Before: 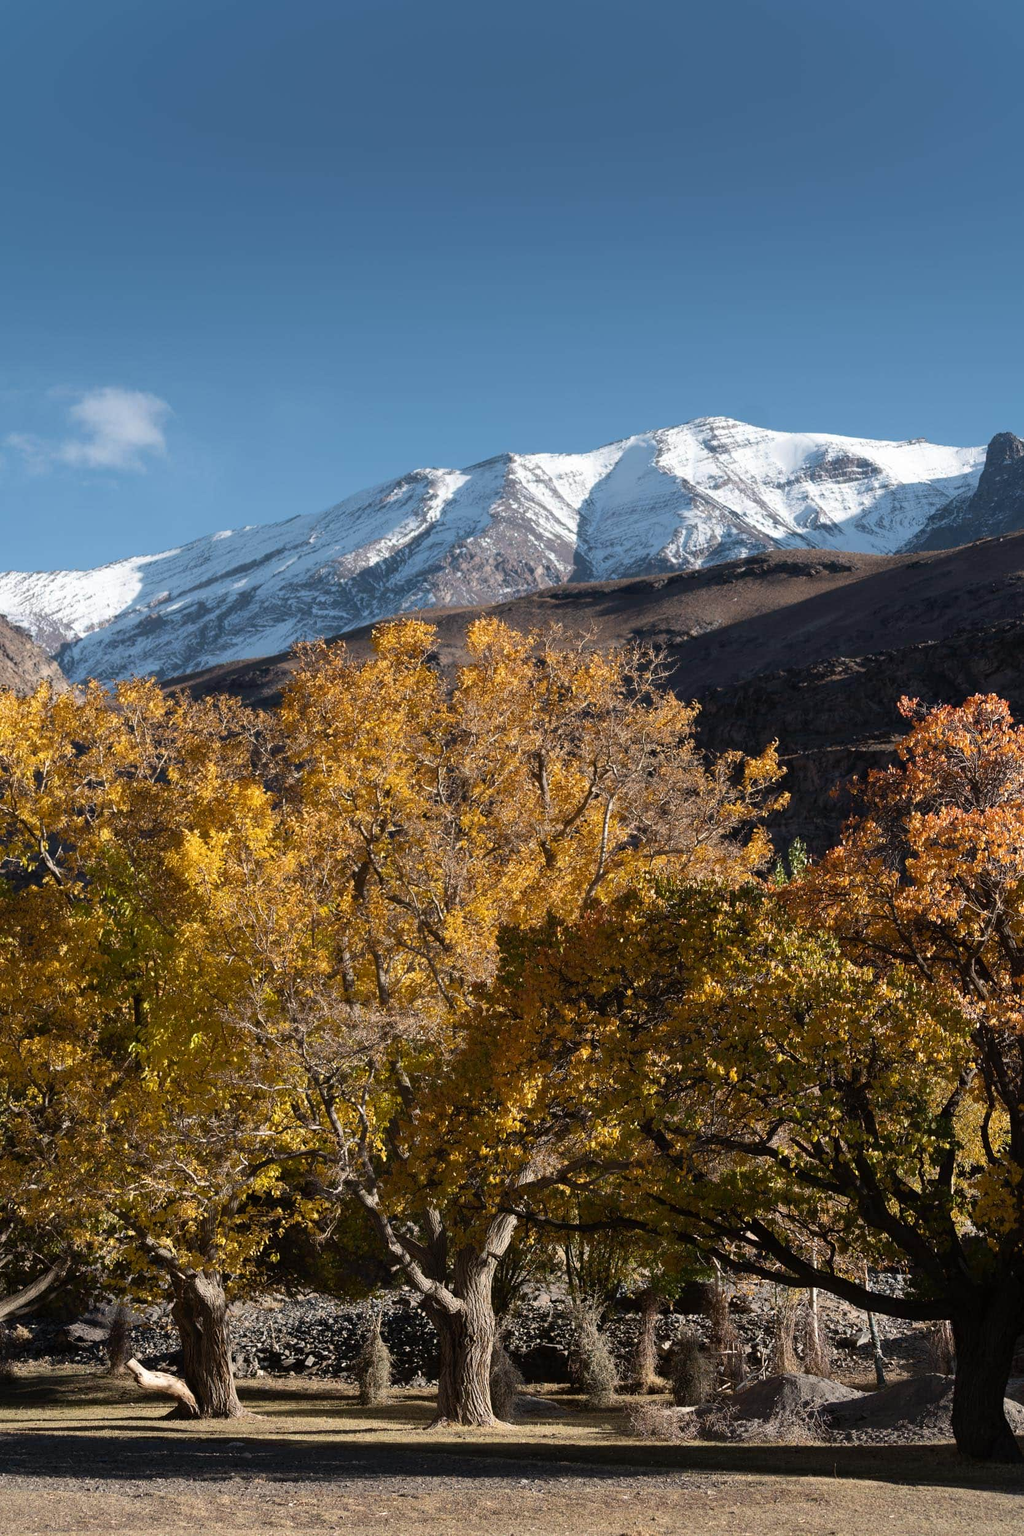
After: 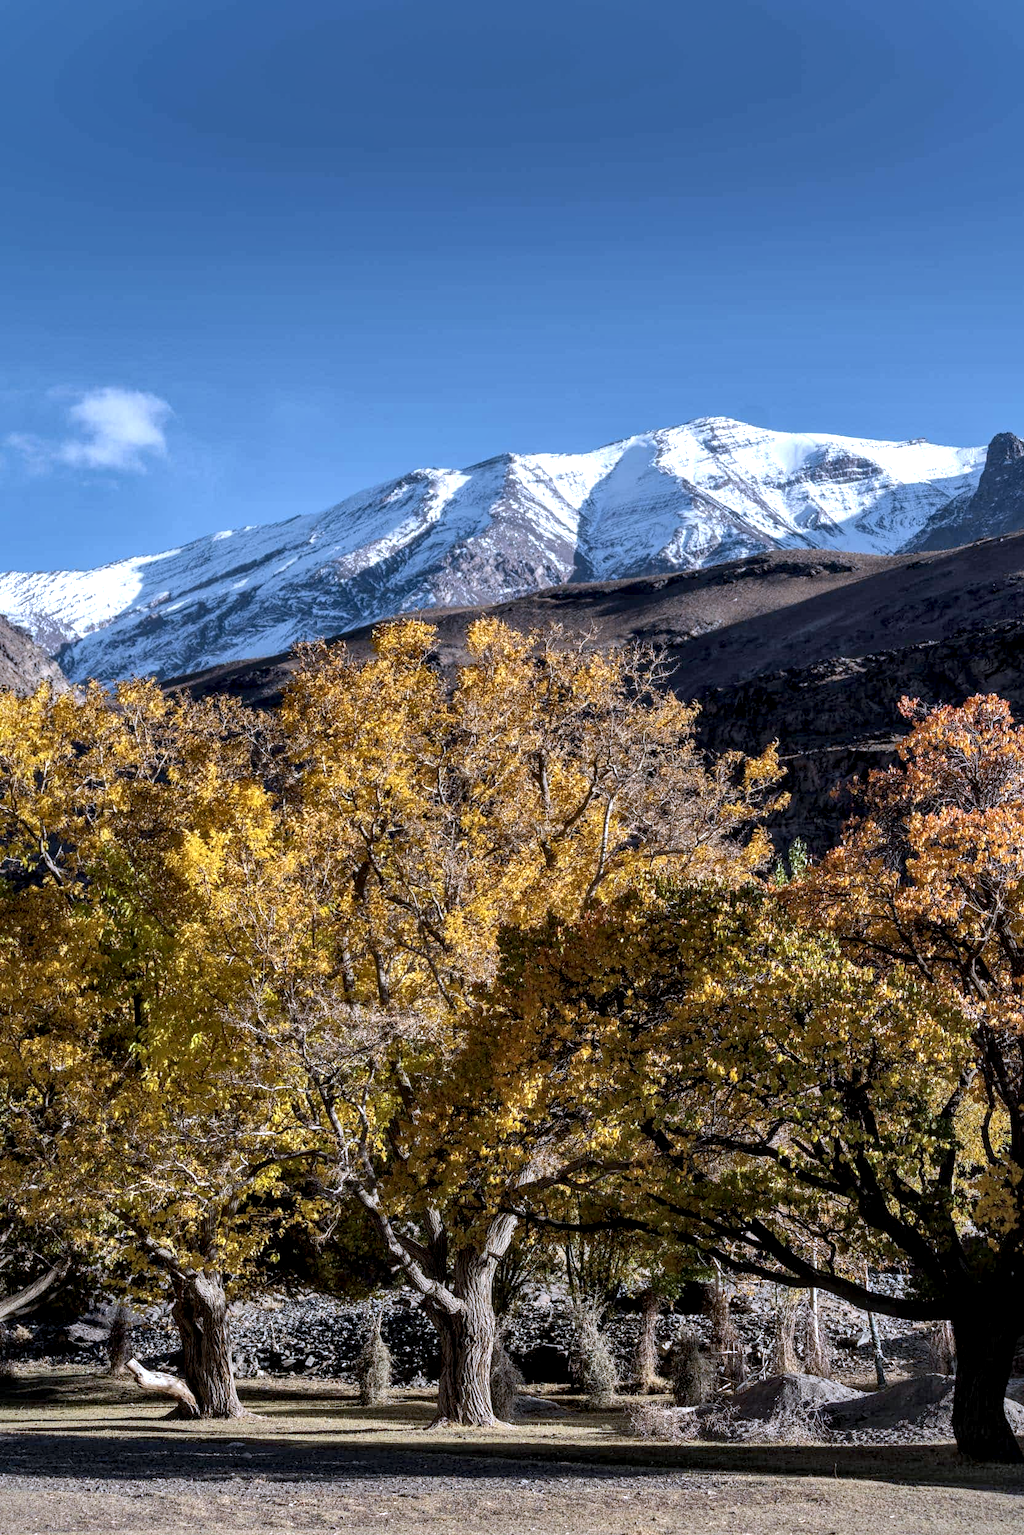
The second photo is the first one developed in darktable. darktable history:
local contrast: highlights 79%, shadows 56%, detail 175%, midtone range 0.428
shadows and highlights: shadows 40, highlights -60
white balance: red 0.948, green 1.02, blue 1.176
